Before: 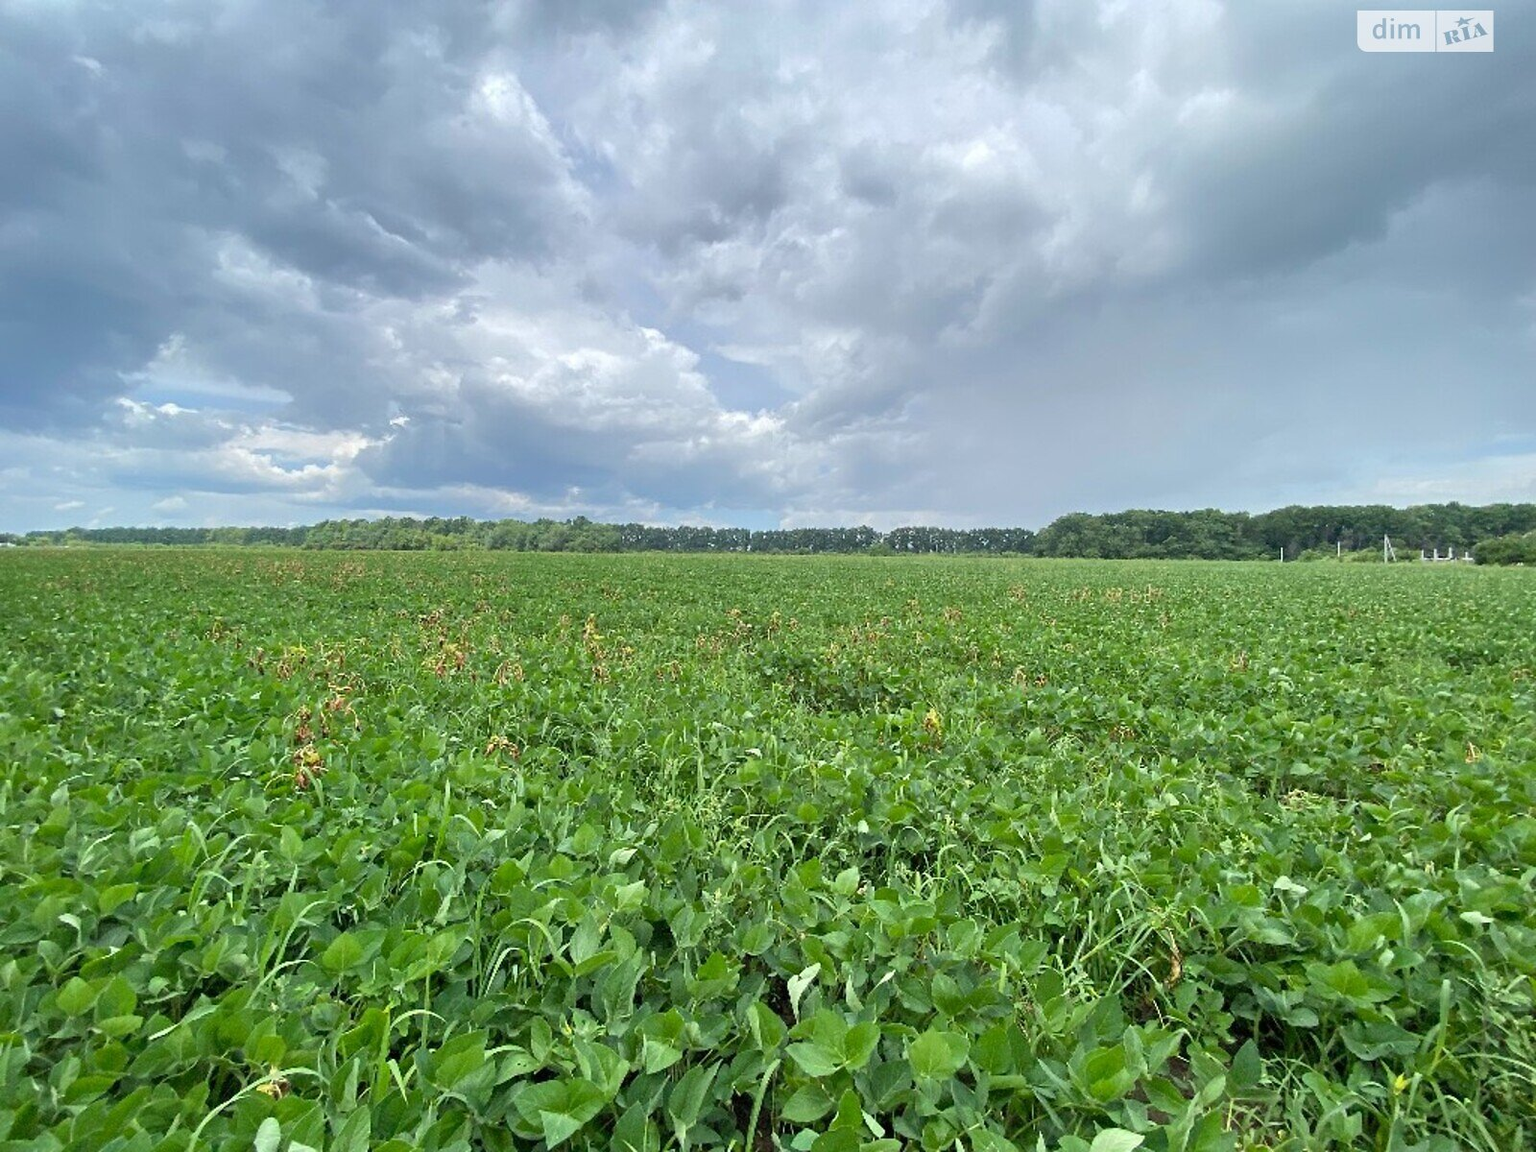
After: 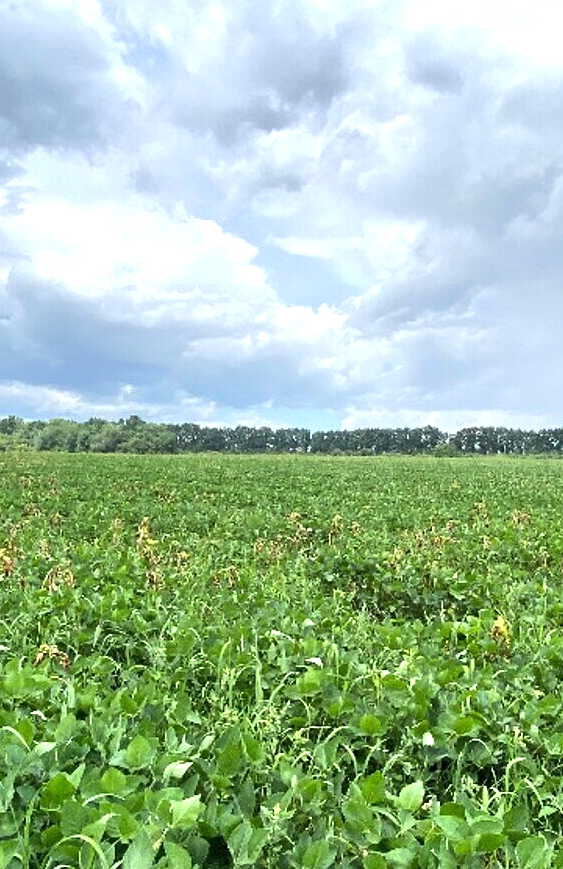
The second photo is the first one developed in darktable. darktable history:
crop and rotate: left 29.476%, top 10.214%, right 35.32%, bottom 17.333%
tone equalizer: -8 EV -0.75 EV, -7 EV -0.7 EV, -6 EV -0.6 EV, -5 EV -0.4 EV, -3 EV 0.4 EV, -2 EV 0.6 EV, -1 EV 0.7 EV, +0 EV 0.75 EV, edges refinement/feathering 500, mask exposure compensation -1.57 EV, preserve details no
